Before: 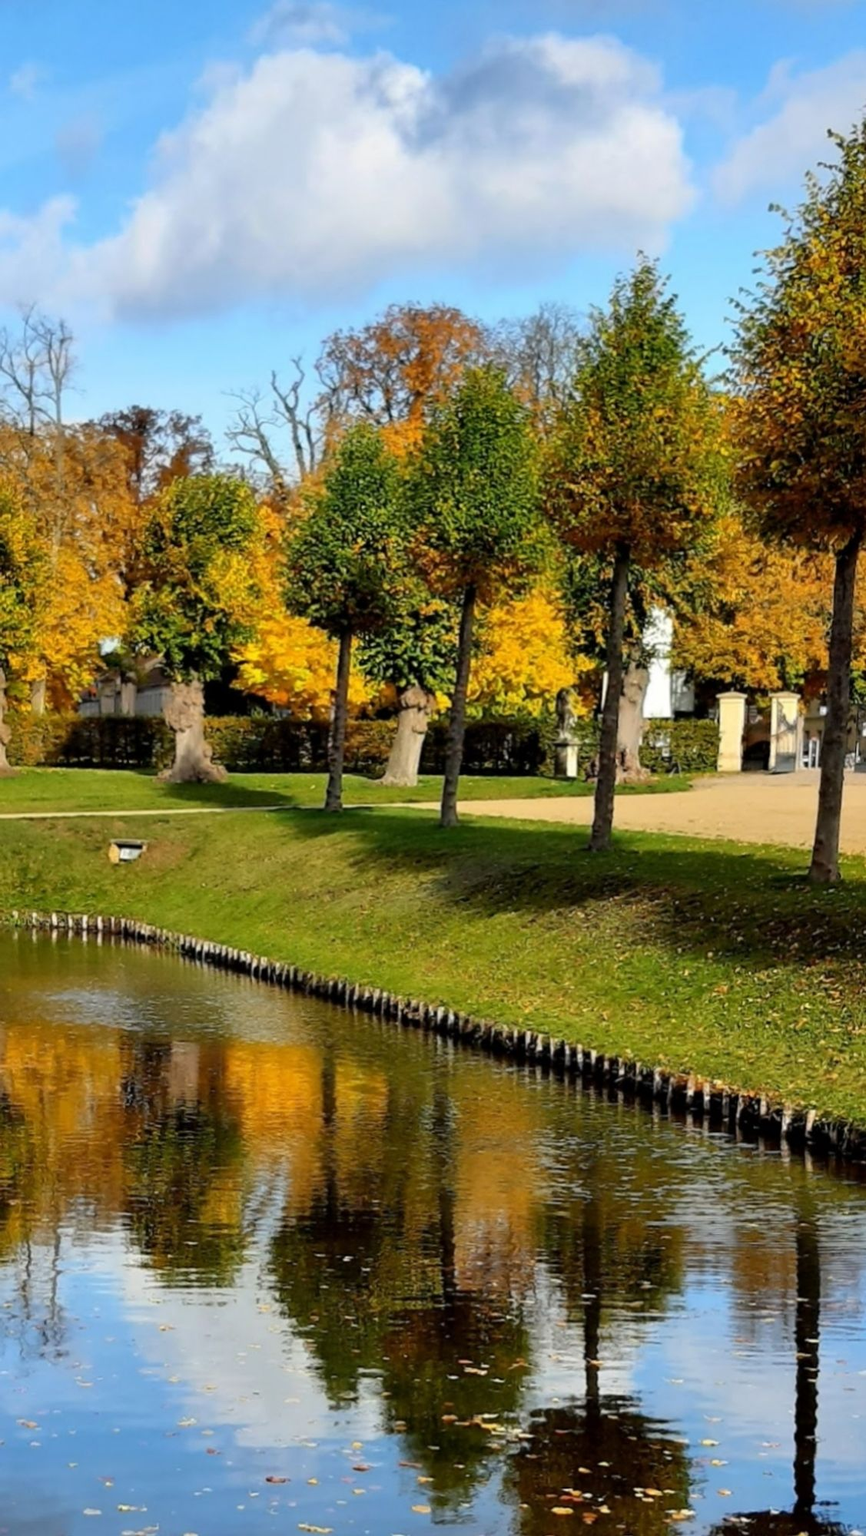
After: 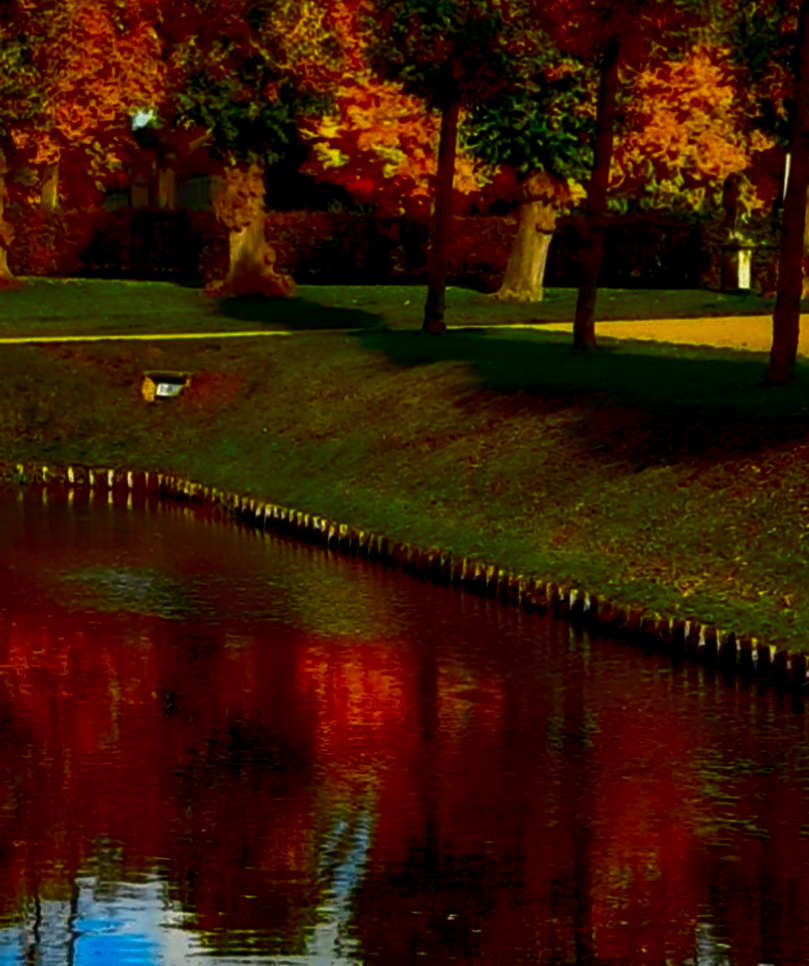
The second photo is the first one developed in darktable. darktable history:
crop: top 36.146%, right 28.182%, bottom 14.872%
color balance rgb: linear chroma grading › global chroma 15.352%, perceptual saturation grading › global saturation 20%, perceptual saturation grading › highlights -25.535%, perceptual saturation grading › shadows 49.267%, global vibrance 20%
local contrast: highlights 25%, shadows 73%, midtone range 0.746
contrast brightness saturation: brightness -0.995, saturation 0.989
